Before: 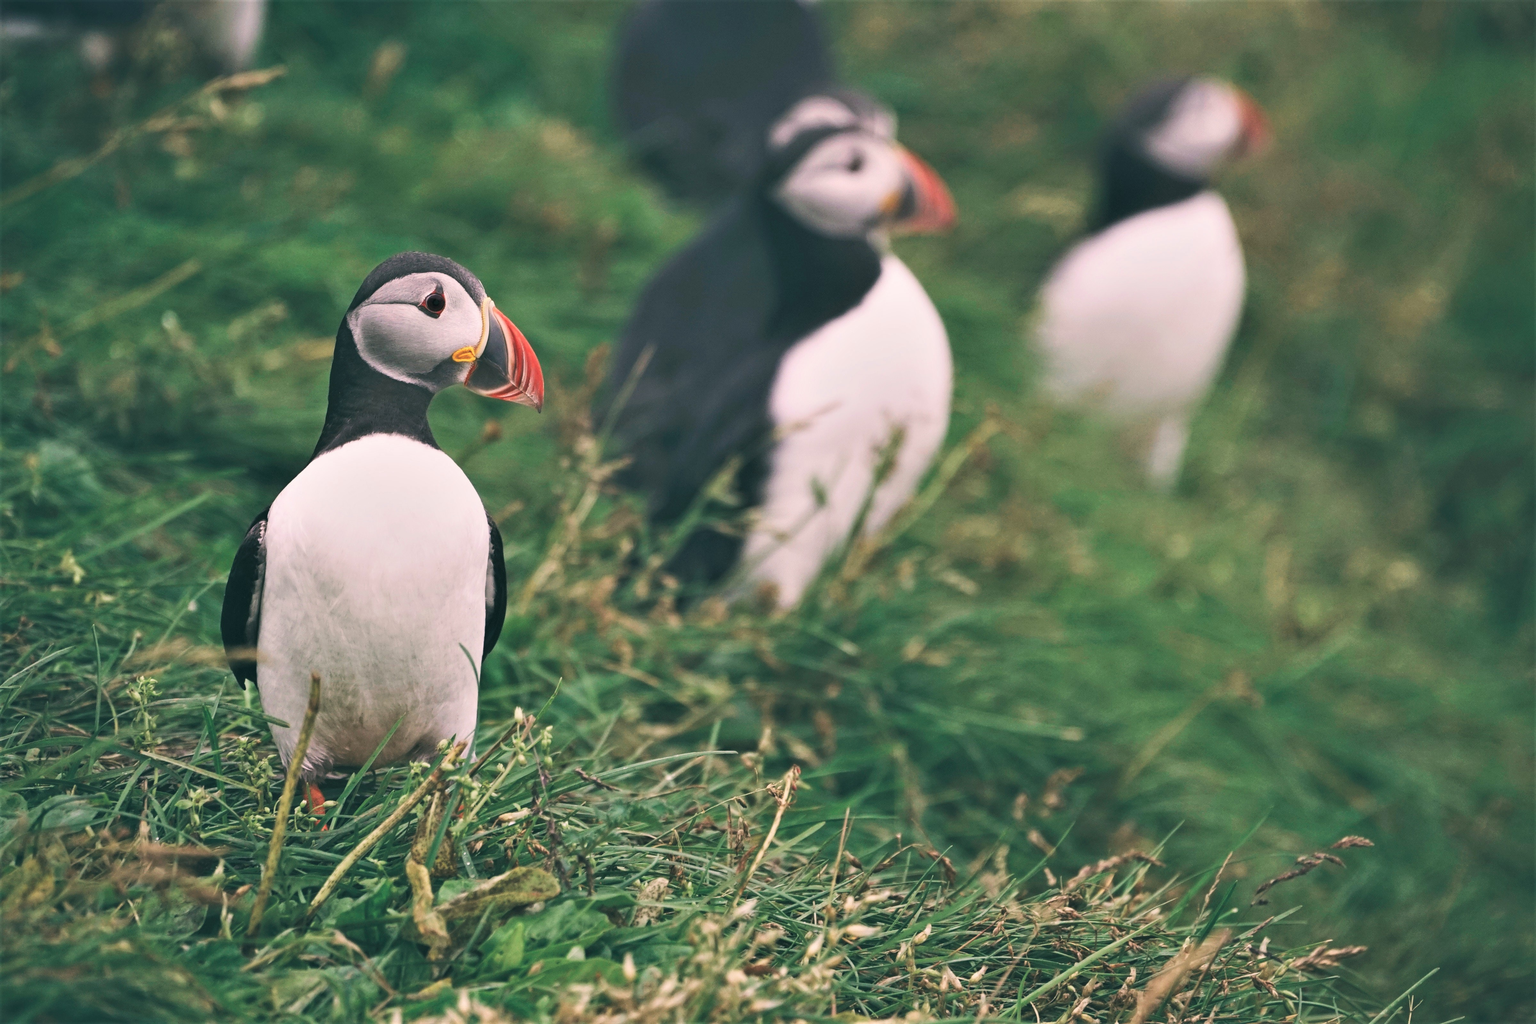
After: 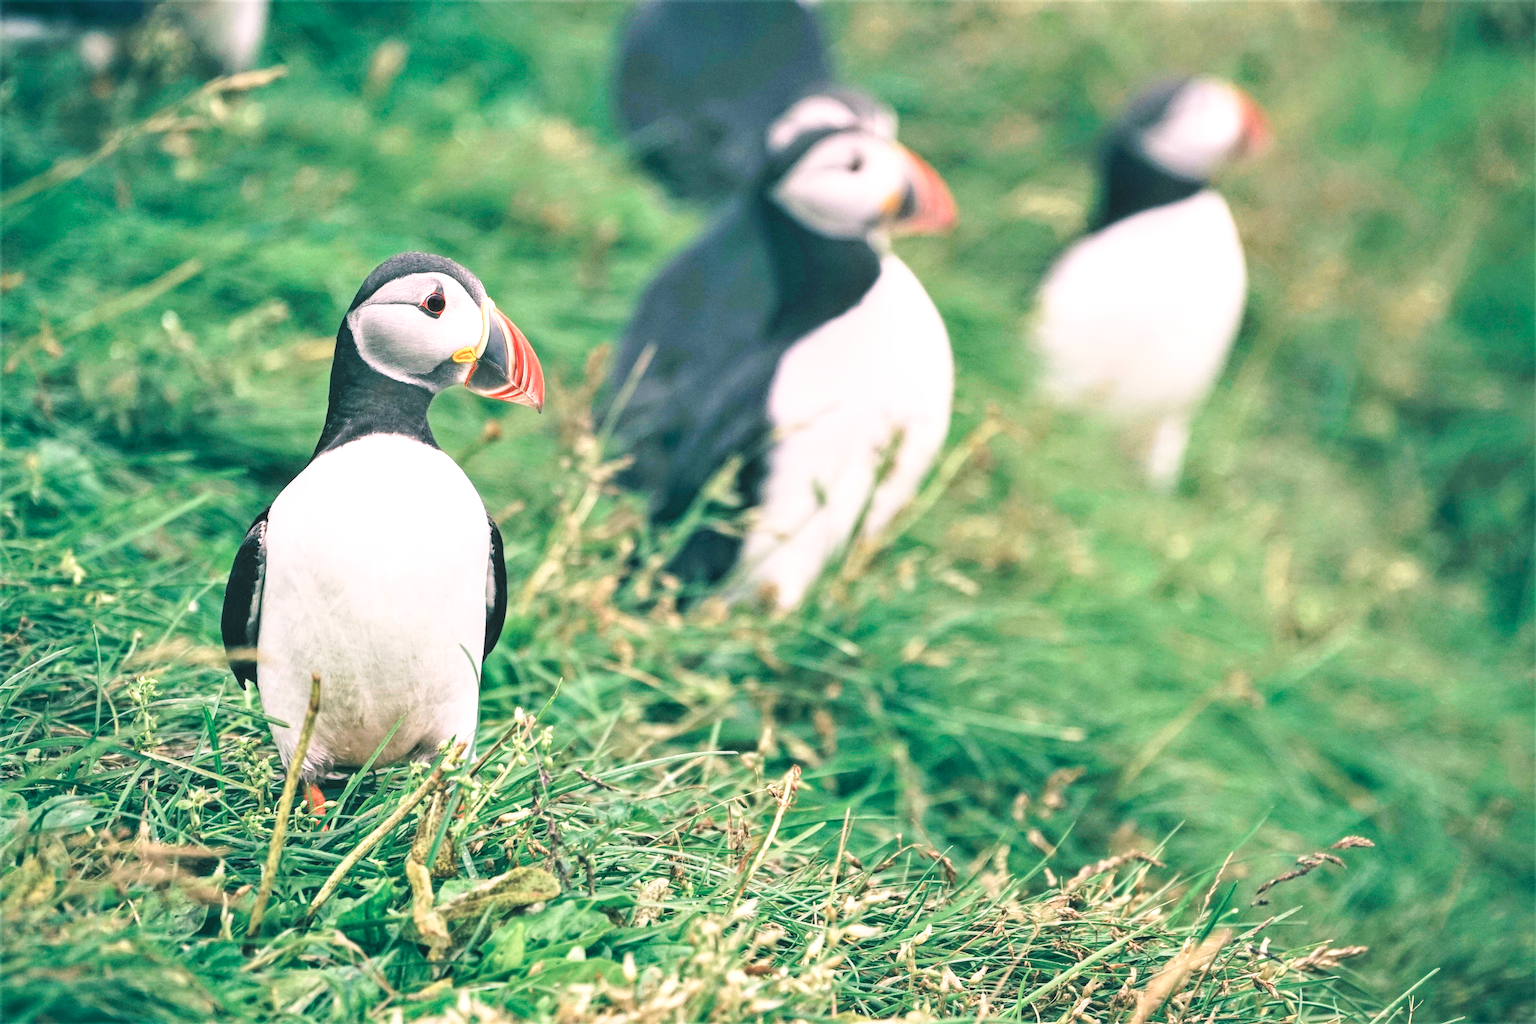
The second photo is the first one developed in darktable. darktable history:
base curve: curves: ch0 [(0, 0) (0.028, 0.03) (0.121, 0.232) (0.46, 0.748) (0.859, 0.968) (1, 1)], preserve colors none
tone curve: curves: ch0 [(0, 0) (0.051, 0.047) (0.102, 0.099) (0.228, 0.275) (0.432, 0.535) (0.695, 0.778) (0.908, 0.946) (1, 1)]; ch1 [(0, 0) (0.339, 0.298) (0.402, 0.363) (0.453, 0.421) (0.483, 0.469) (0.494, 0.493) (0.504, 0.501) (0.527, 0.538) (0.563, 0.595) (0.597, 0.632) (1, 1)]; ch2 [(0, 0) (0.48, 0.48) (0.504, 0.5) (0.539, 0.554) (0.59, 0.63) (0.642, 0.684) (0.824, 0.815) (1, 1)], color space Lab, linked channels, preserve colors none
exposure: compensate exposure bias true, compensate highlight preservation false
local contrast: on, module defaults
